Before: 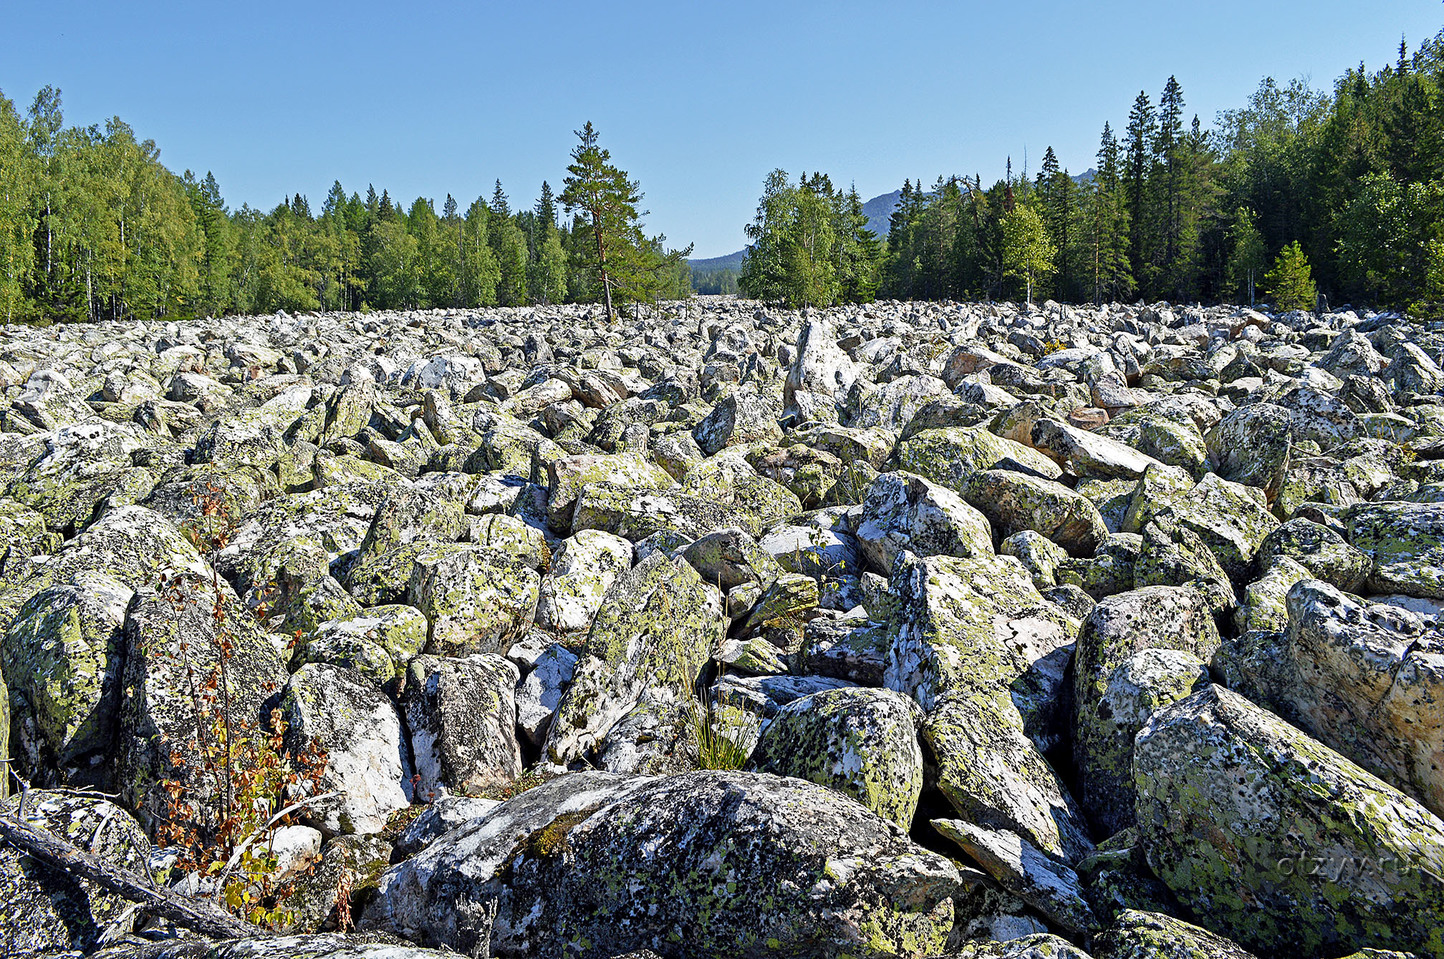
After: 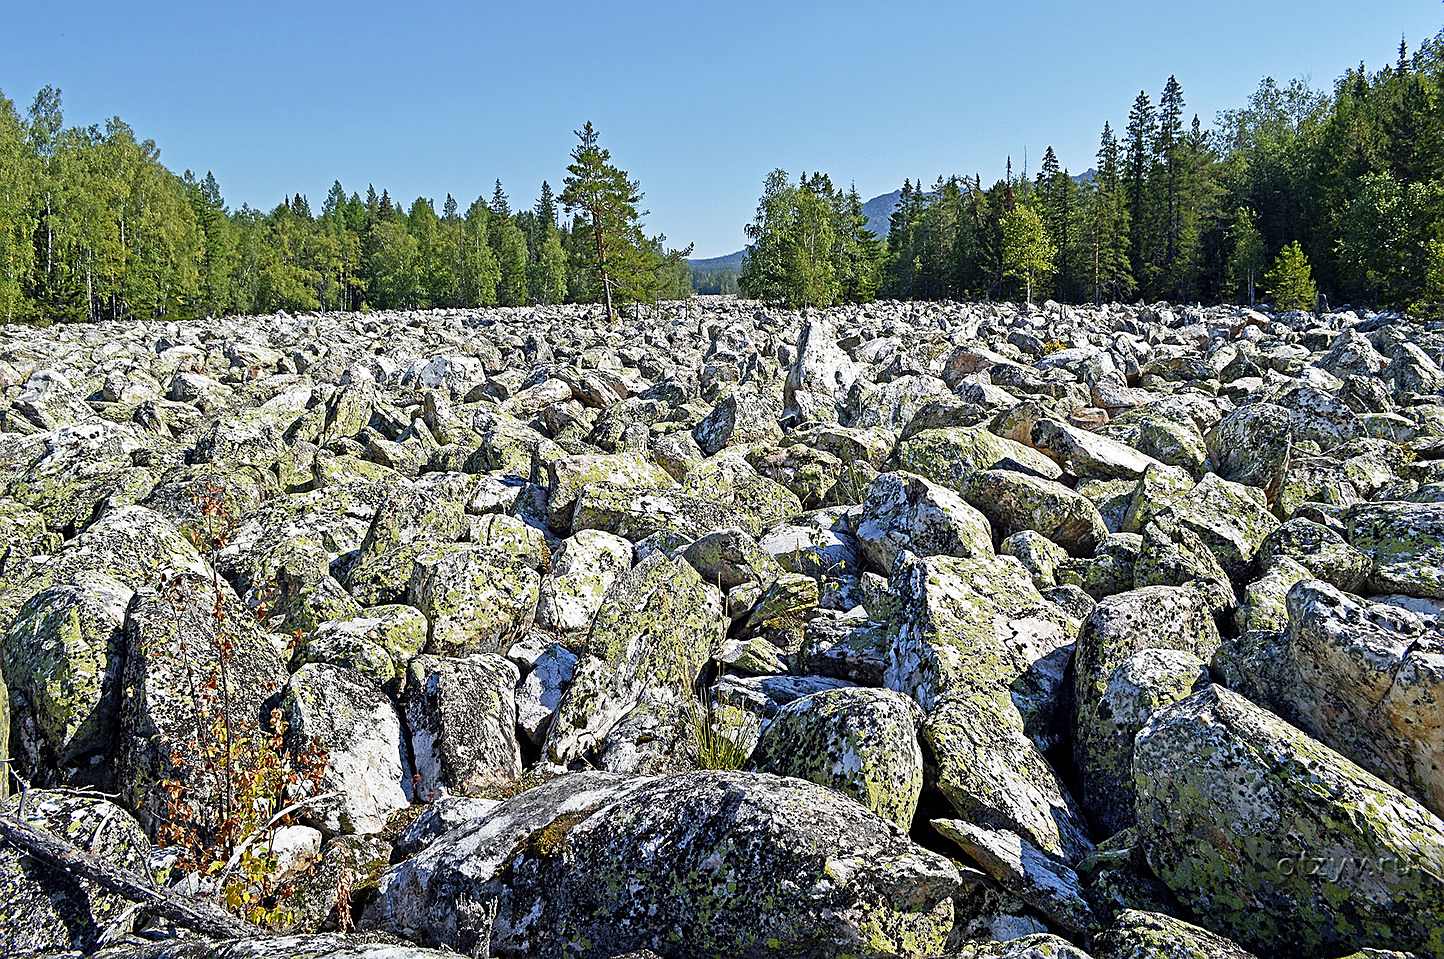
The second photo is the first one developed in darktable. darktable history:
tone equalizer: edges refinement/feathering 500, mask exposure compensation -1.57 EV, preserve details no
sharpen: radius 1.851, amount 0.406, threshold 1.154
